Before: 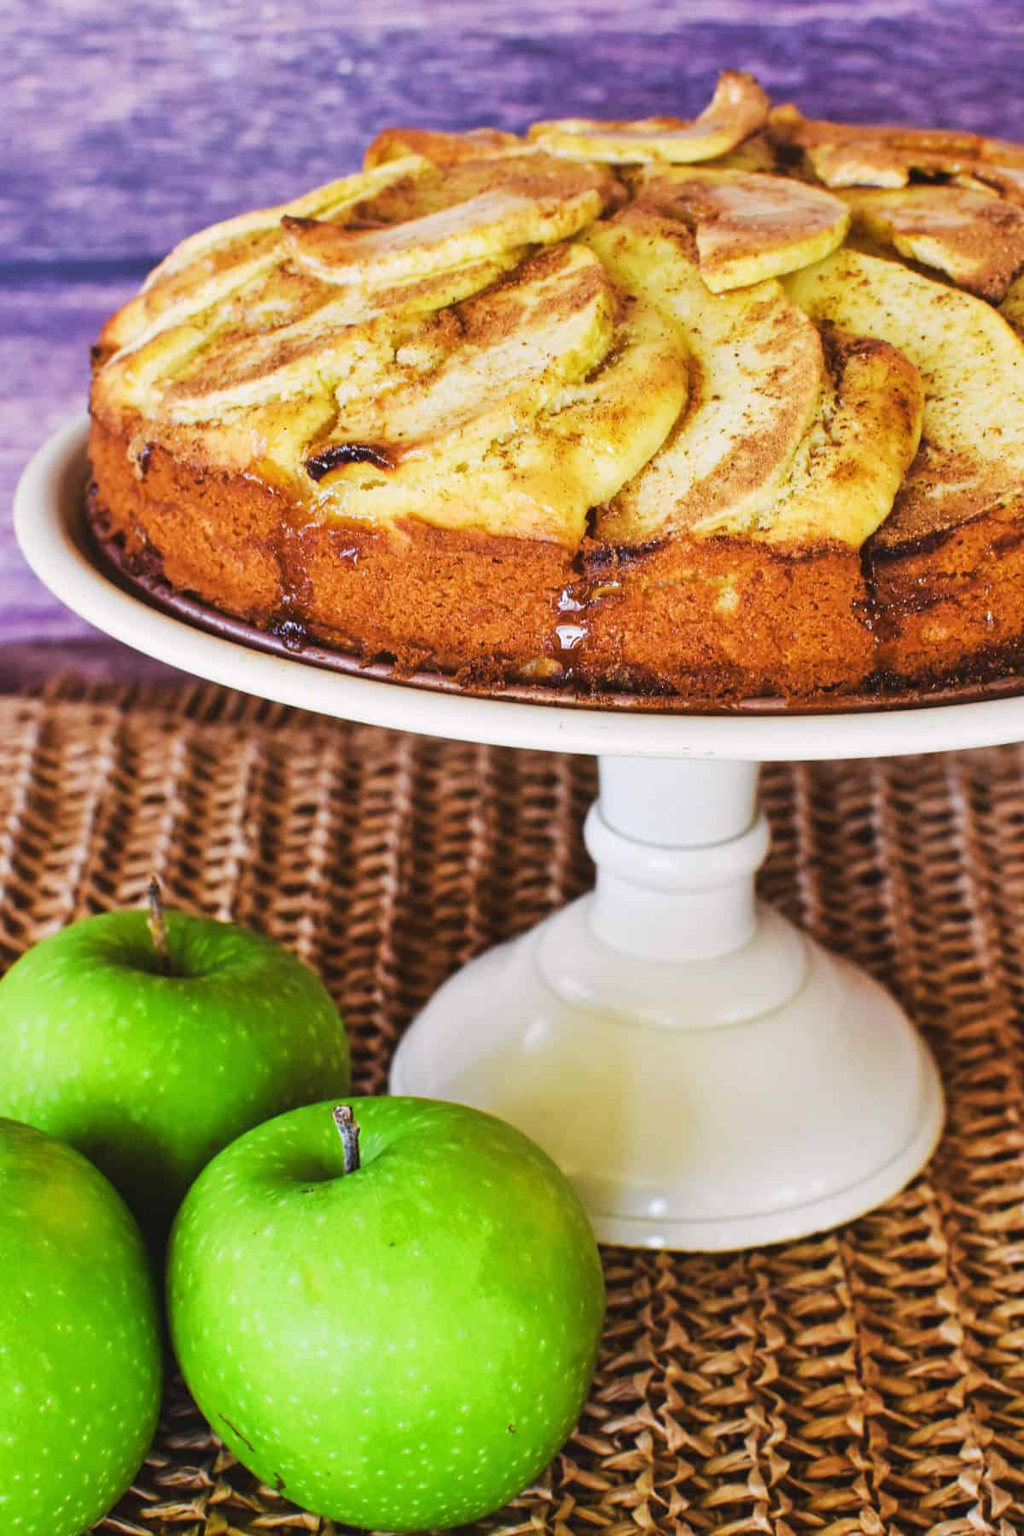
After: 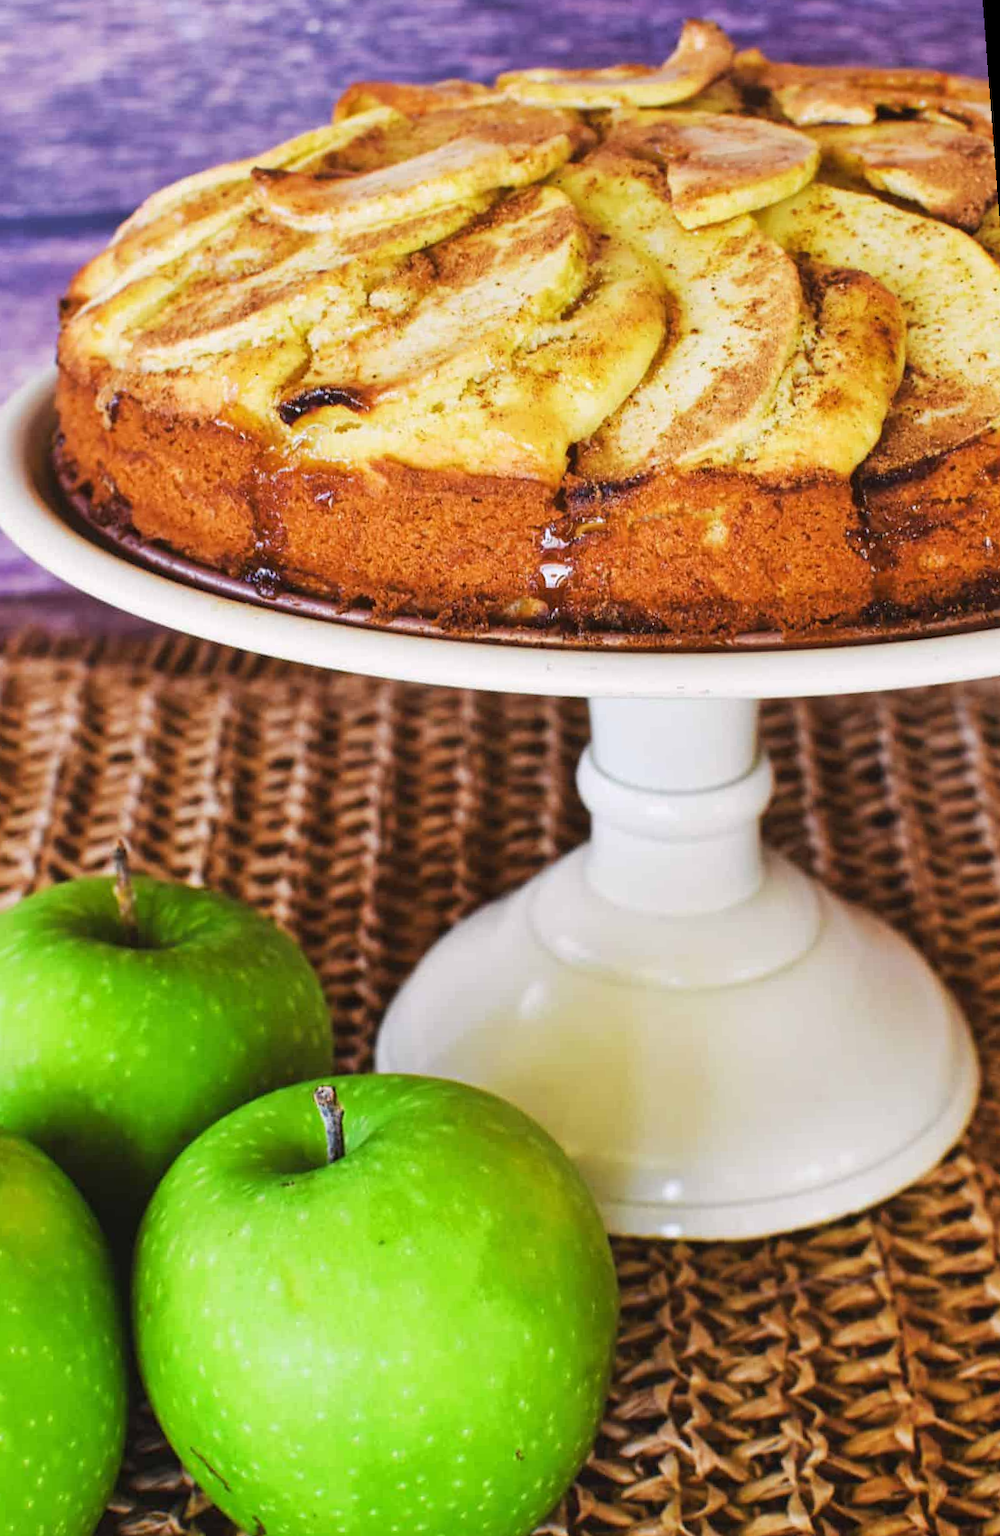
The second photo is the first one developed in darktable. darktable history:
rotate and perspective: rotation -1.68°, lens shift (vertical) -0.146, crop left 0.049, crop right 0.912, crop top 0.032, crop bottom 0.96
crop and rotate: left 0.126%
